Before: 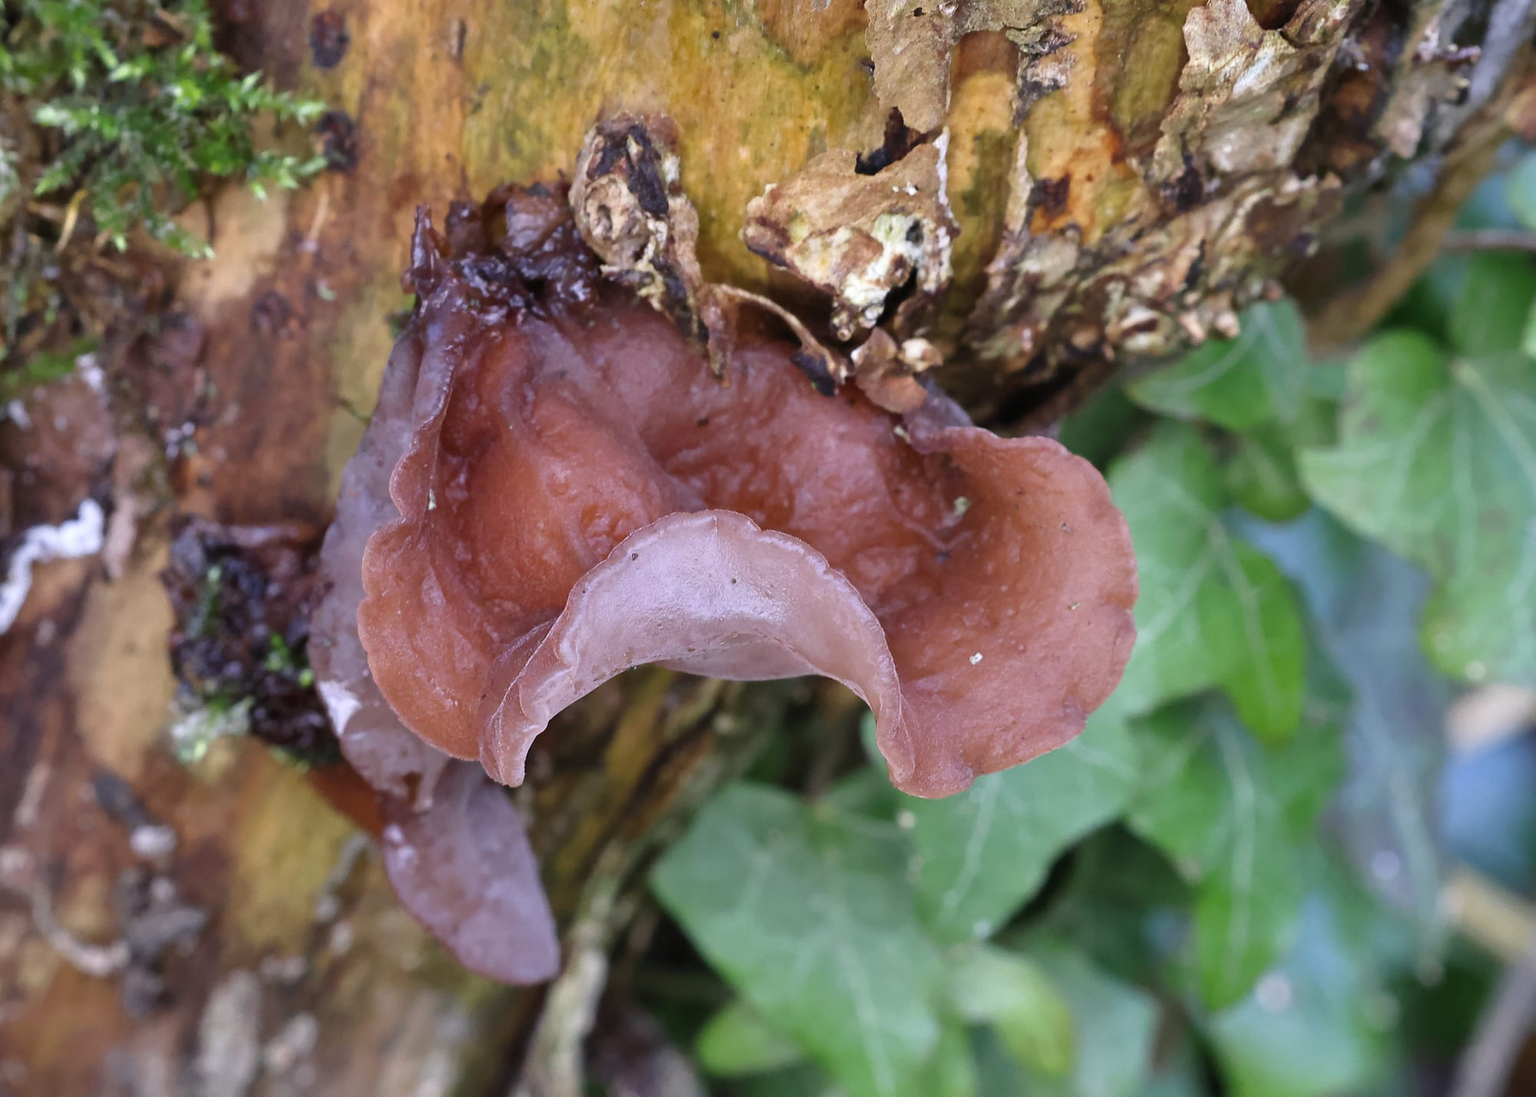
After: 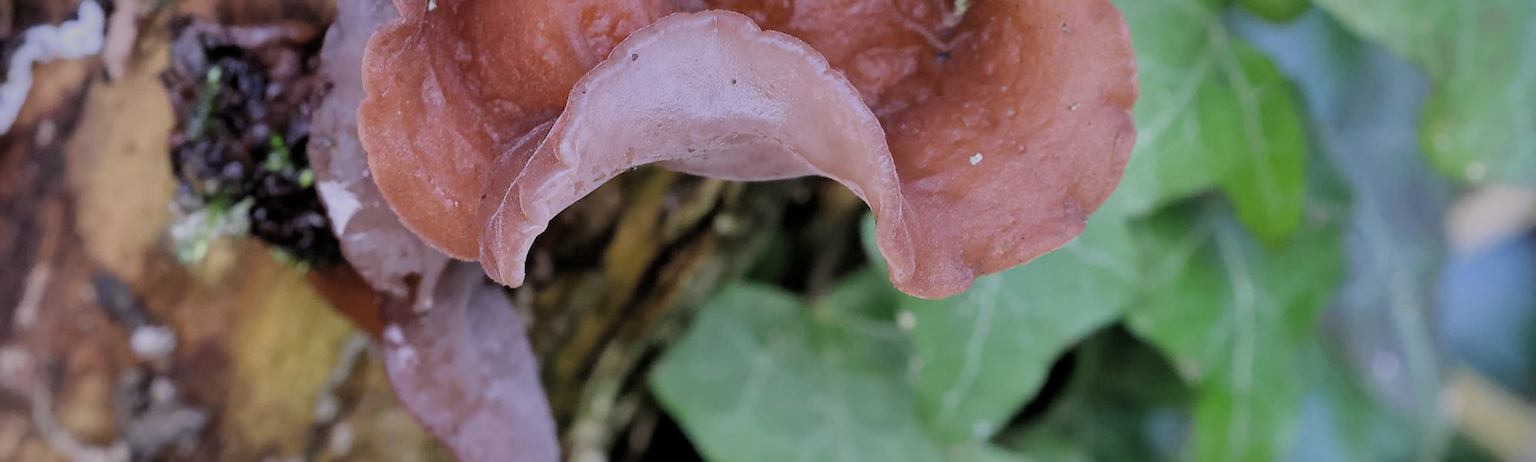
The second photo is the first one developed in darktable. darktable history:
filmic rgb: black relative exposure -7.77 EV, white relative exposure 4.39 EV, target black luminance 0%, hardness 3.75, latitude 50.55%, contrast 1.078, highlights saturation mix 8.62%, shadows ↔ highlights balance -0.27%
shadows and highlights: shadows 25.02, highlights -71.4
exposure: black level correction 0, compensate highlight preservation false
crop: top 45.622%, bottom 12.223%
